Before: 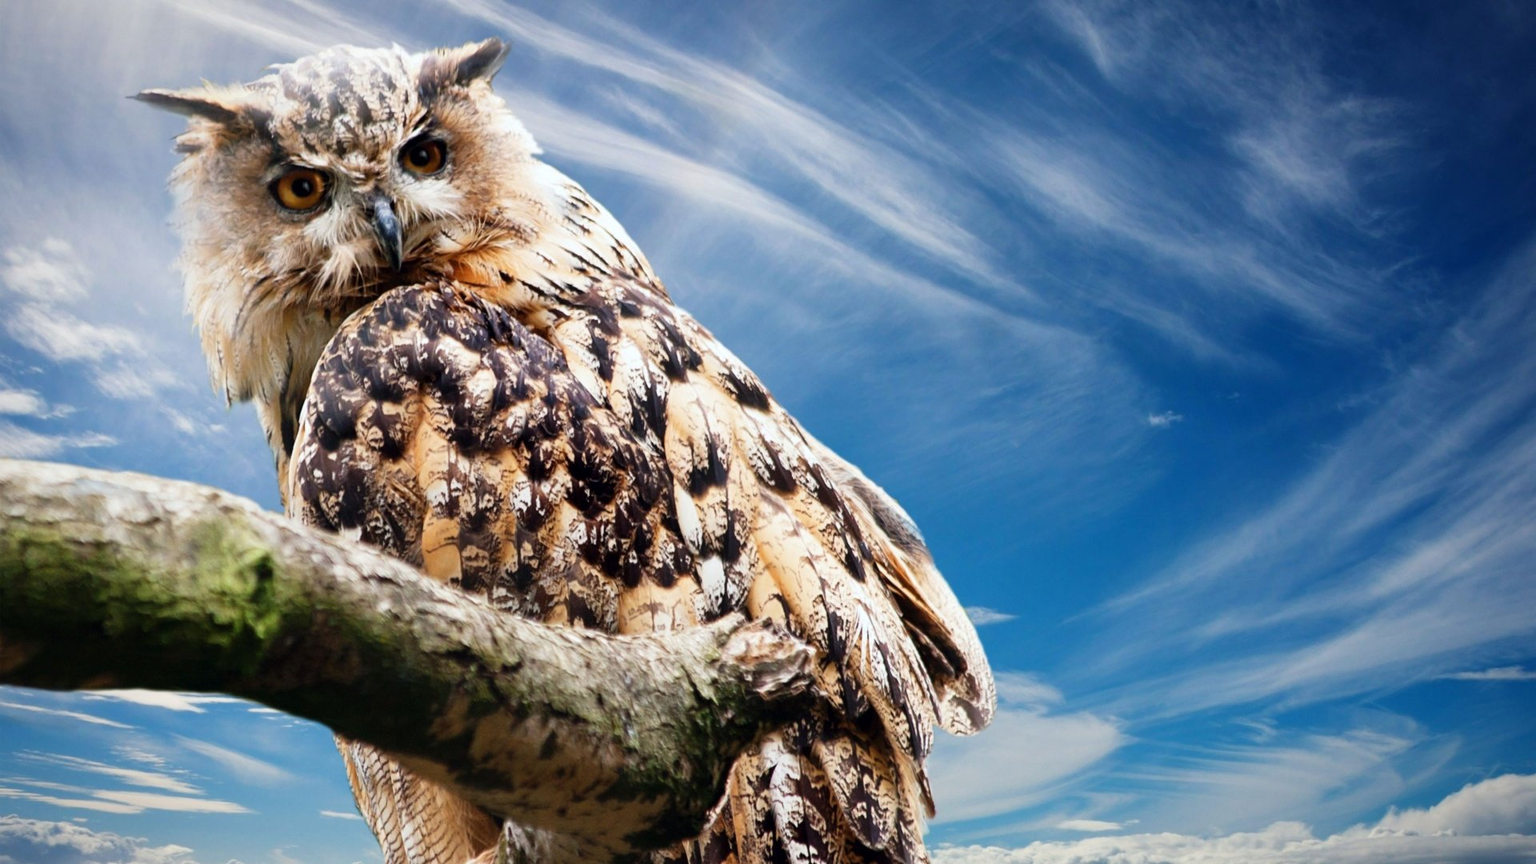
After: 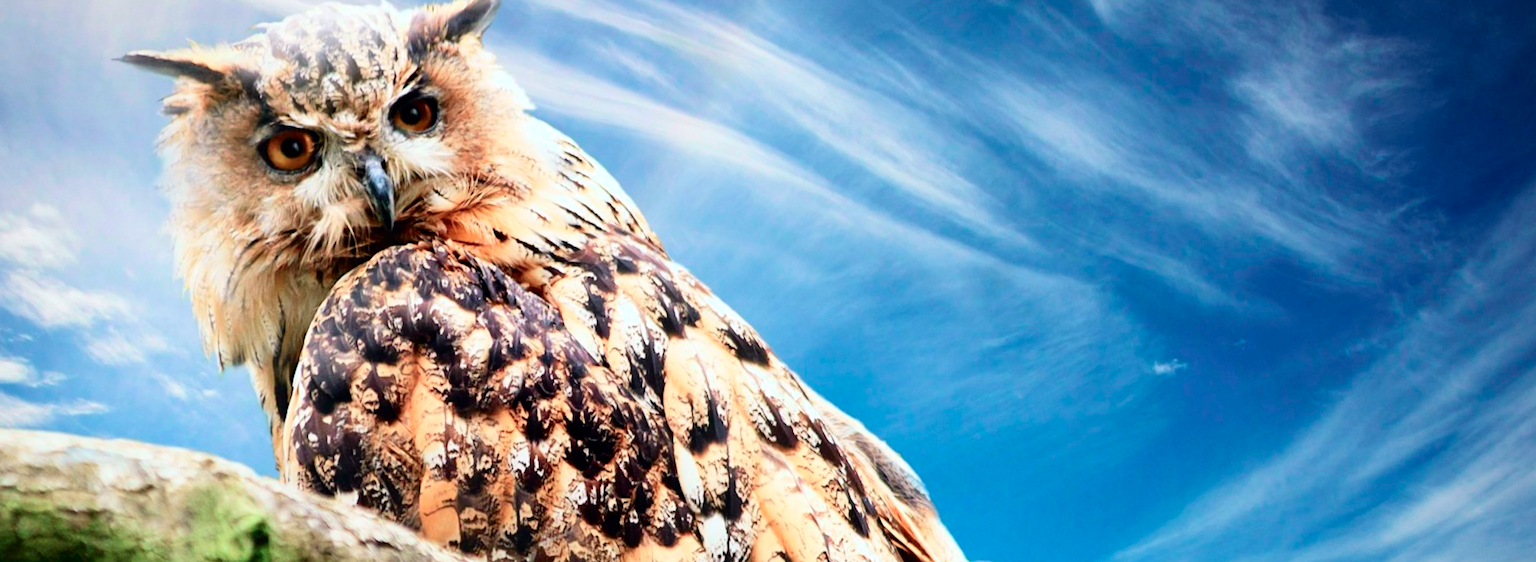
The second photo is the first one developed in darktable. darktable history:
levels: mode automatic, black 0.023%, white 99.97%, levels [0.062, 0.494, 0.925]
rotate and perspective: rotation -1°, crop left 0.011, crop right 0.989, crop top 0.025, crop bottom 0.975
crop and rotate: top 4.848%, bottom 29.503%
tone curve: curves: ch0 [(0, 0) (0.051, 0.027) (0.096, 0.071) (0.219, 0.248) (0.428, 0.52) (0.596, 0.713) (0.727, 0.823) (0.859, 0.924) (1, 1)]; ch1 [(0, 0) (0.1, 0.038) (0.318, 0.221) (0.413, 0.325) (0.454, 0.41) (0.493, 0.478) (0.503, 0.501) (0.516, 0.515) (0.548, 0.575) (0.561, 0.596) (0.594, 0.647) (0.666, 0.701) (1, 1)]; ch2 [(0, 0) (0.453, 0.44) (0.479, 0.476) (0.504, 0.5) (0.52, 0.526) (0.557, 0.585) (0.583, 0.608) (0.824, 0.815) (1, 1)], color space Lab, independent channels, preserve colors none
